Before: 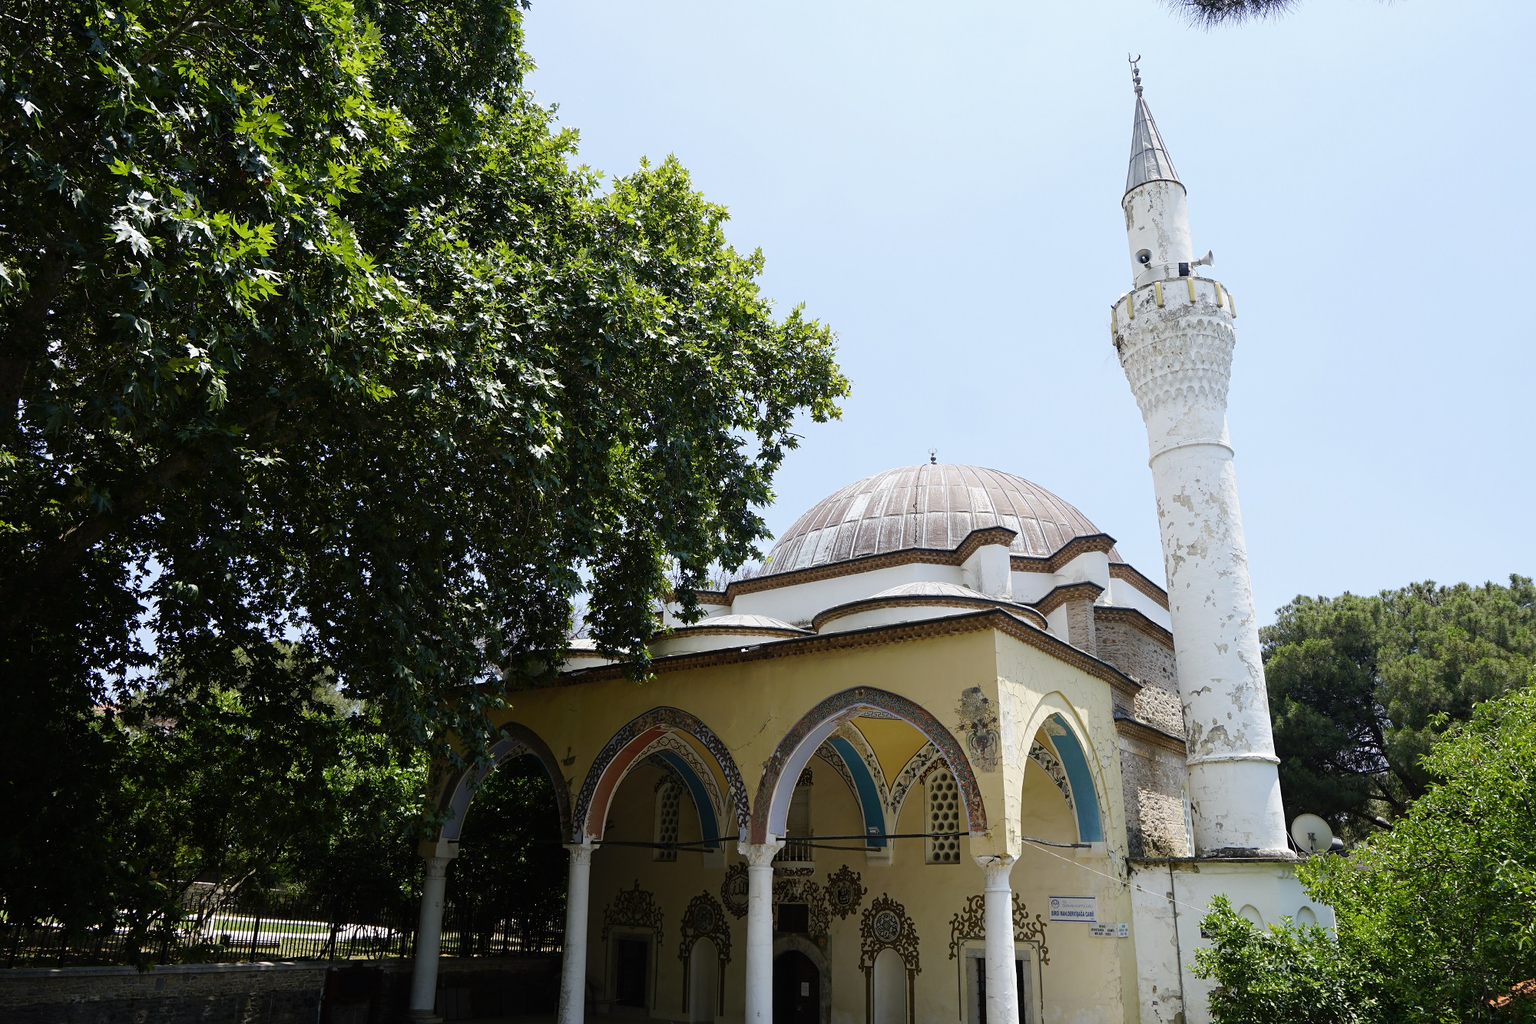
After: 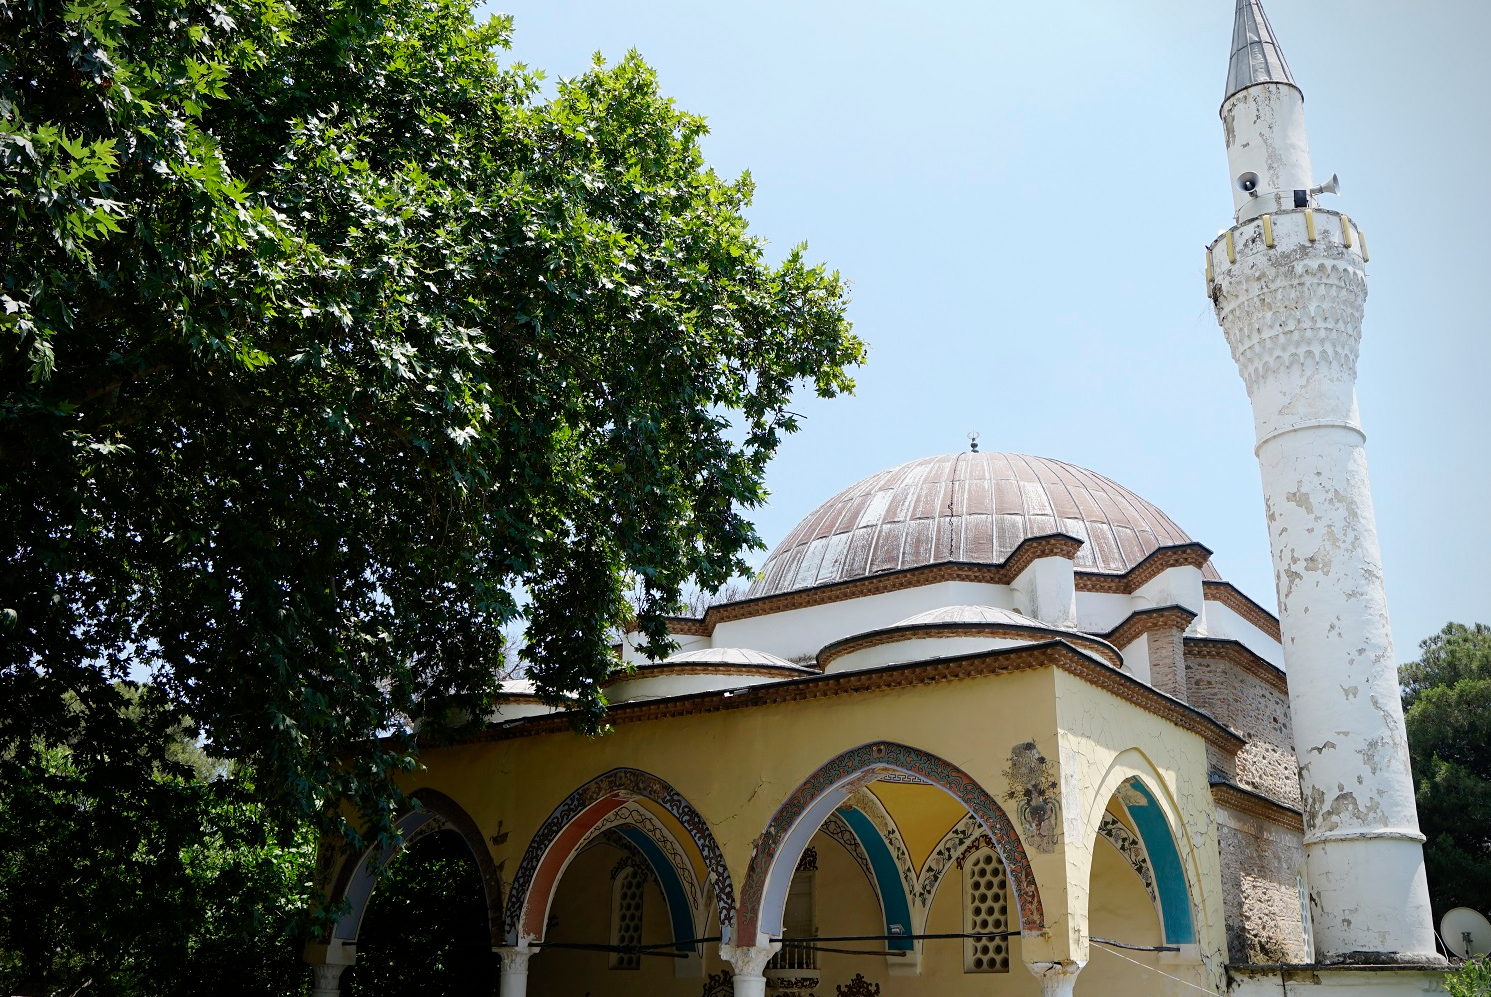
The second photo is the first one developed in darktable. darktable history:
vignetting: brightness -0.464, saturation -0.292, unbound false
crop and rotate: left 12.073%, top 11.419%, right 13.335%, bottom 13.756%
